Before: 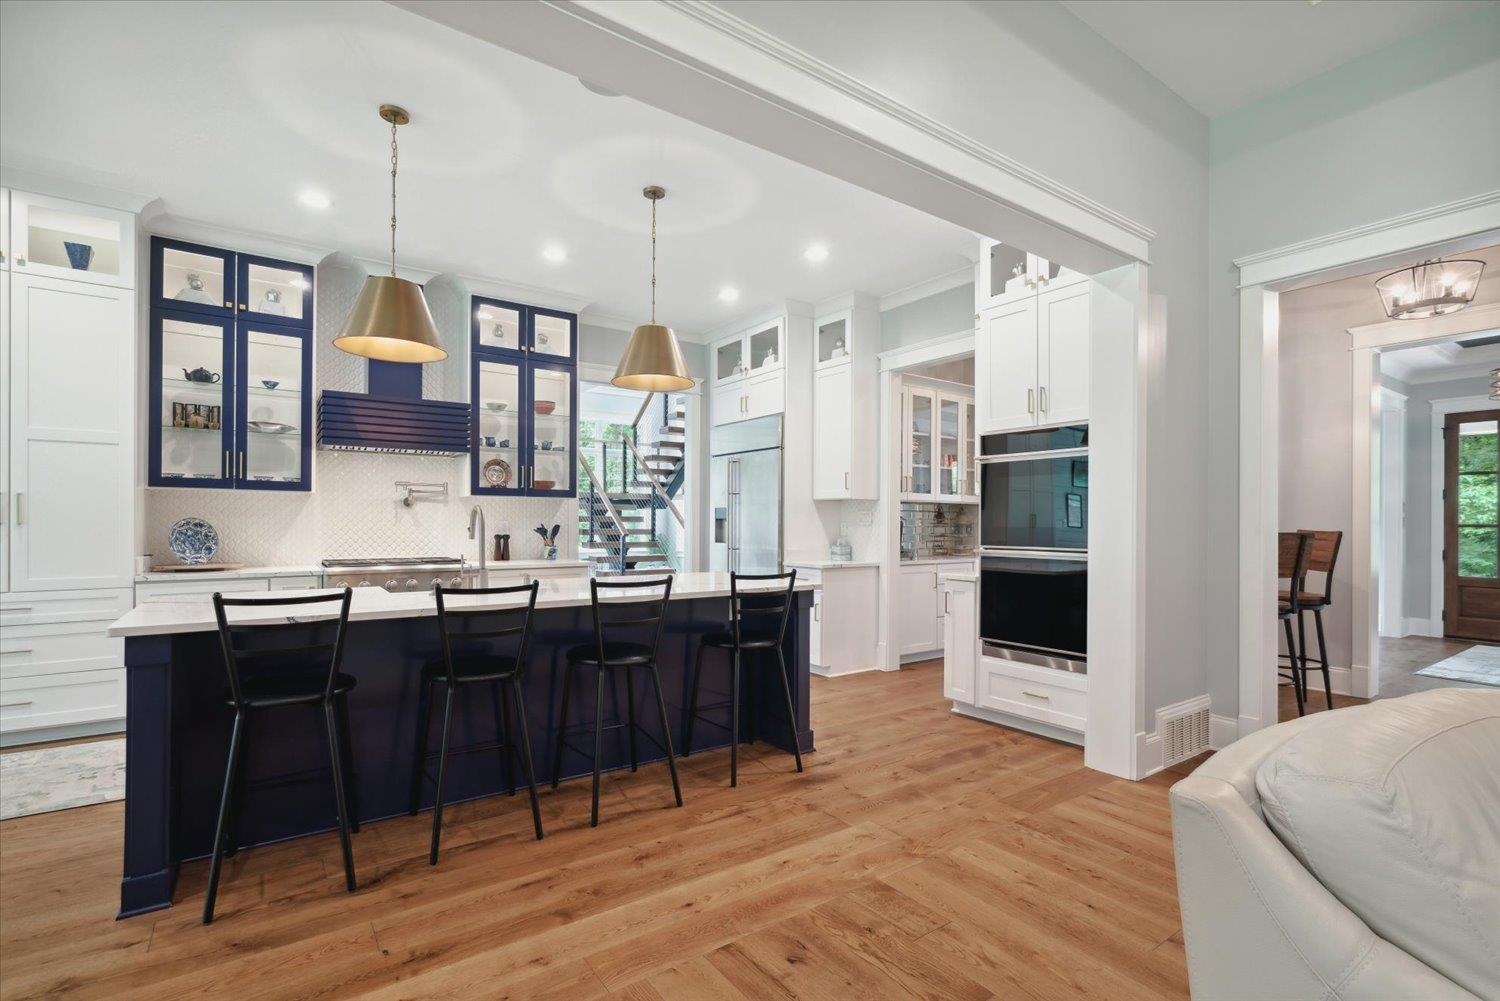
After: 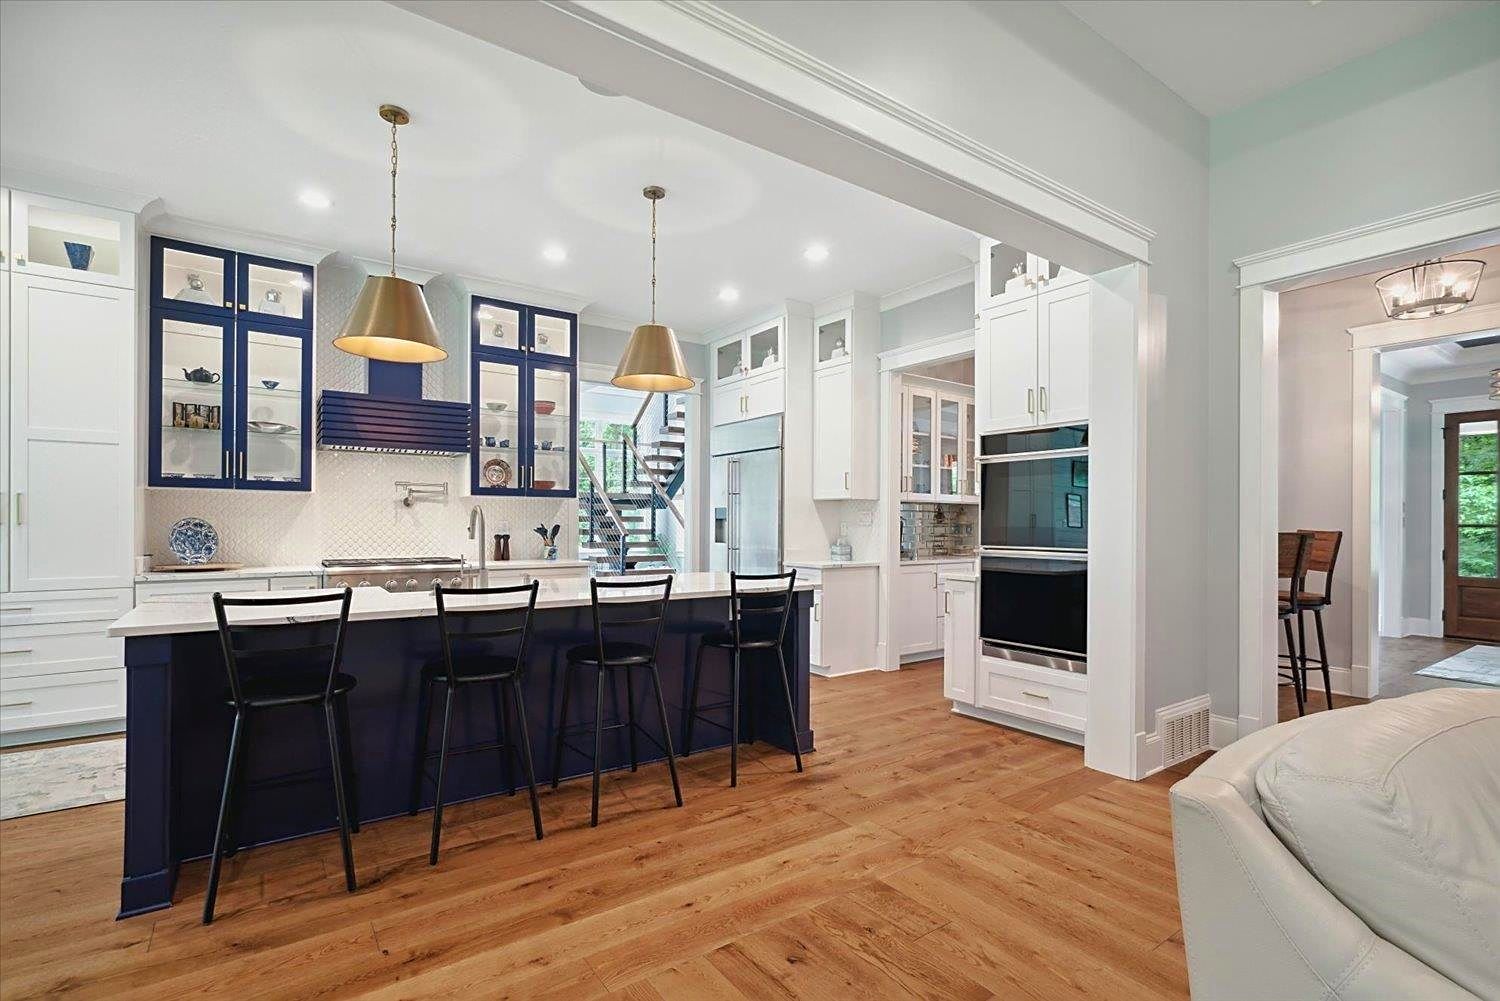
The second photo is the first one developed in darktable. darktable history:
color zones: curves: ch0 [(0, 0.613) (0.01, 0.613) (0.245, 0.448) (0.498, 0.529) (0.642, 0.665) (0.879, 0.777) (0.99, 0.613)]; ch1 [(0, 0) (0.143, 0) (0.286, 0) (0.429, 0) (0.571, 0) (0.714, 0) (0.857, 0)], mix -121.96%
sharpen: on, module defaults
